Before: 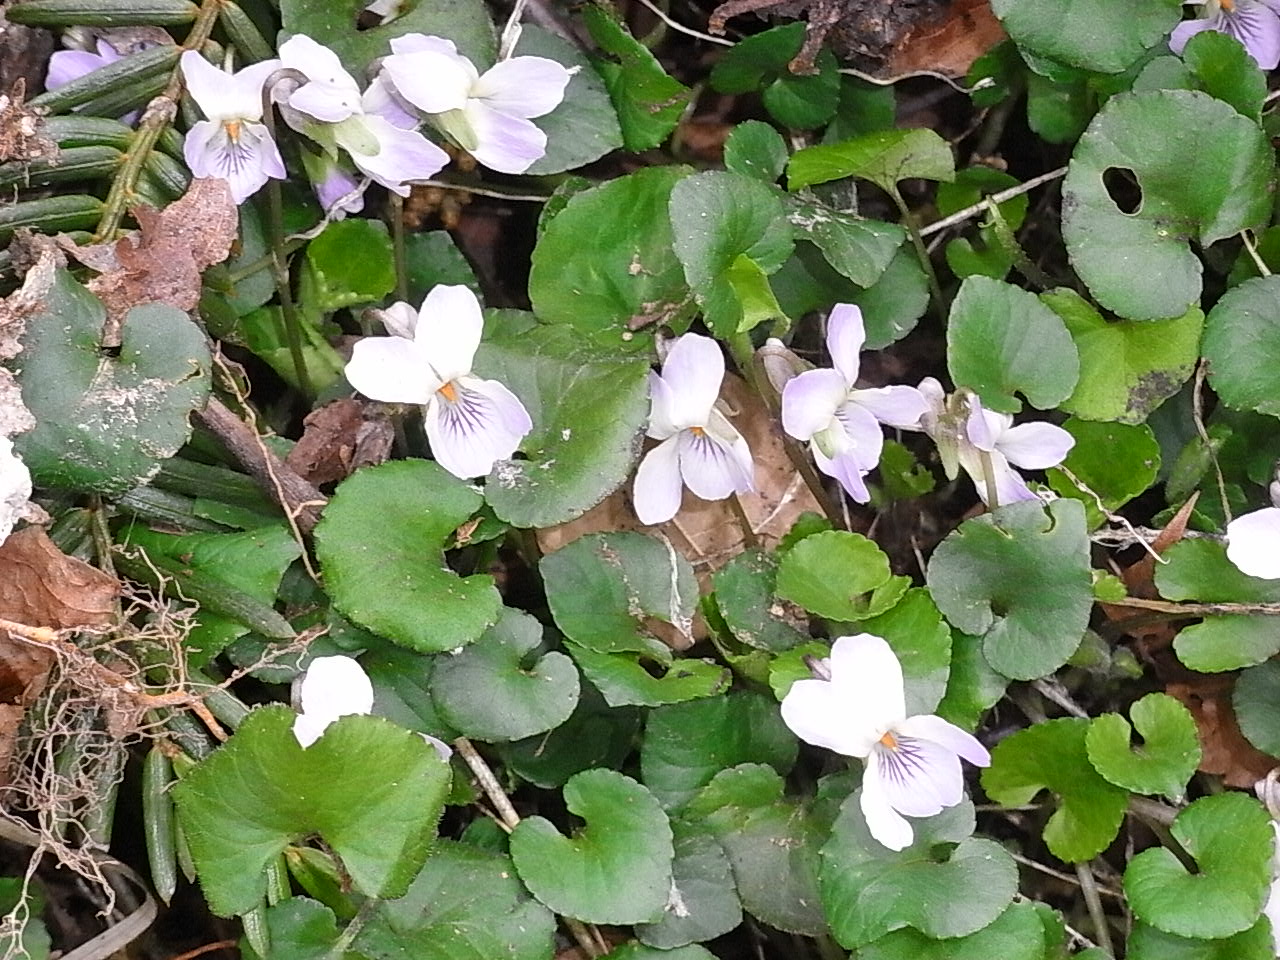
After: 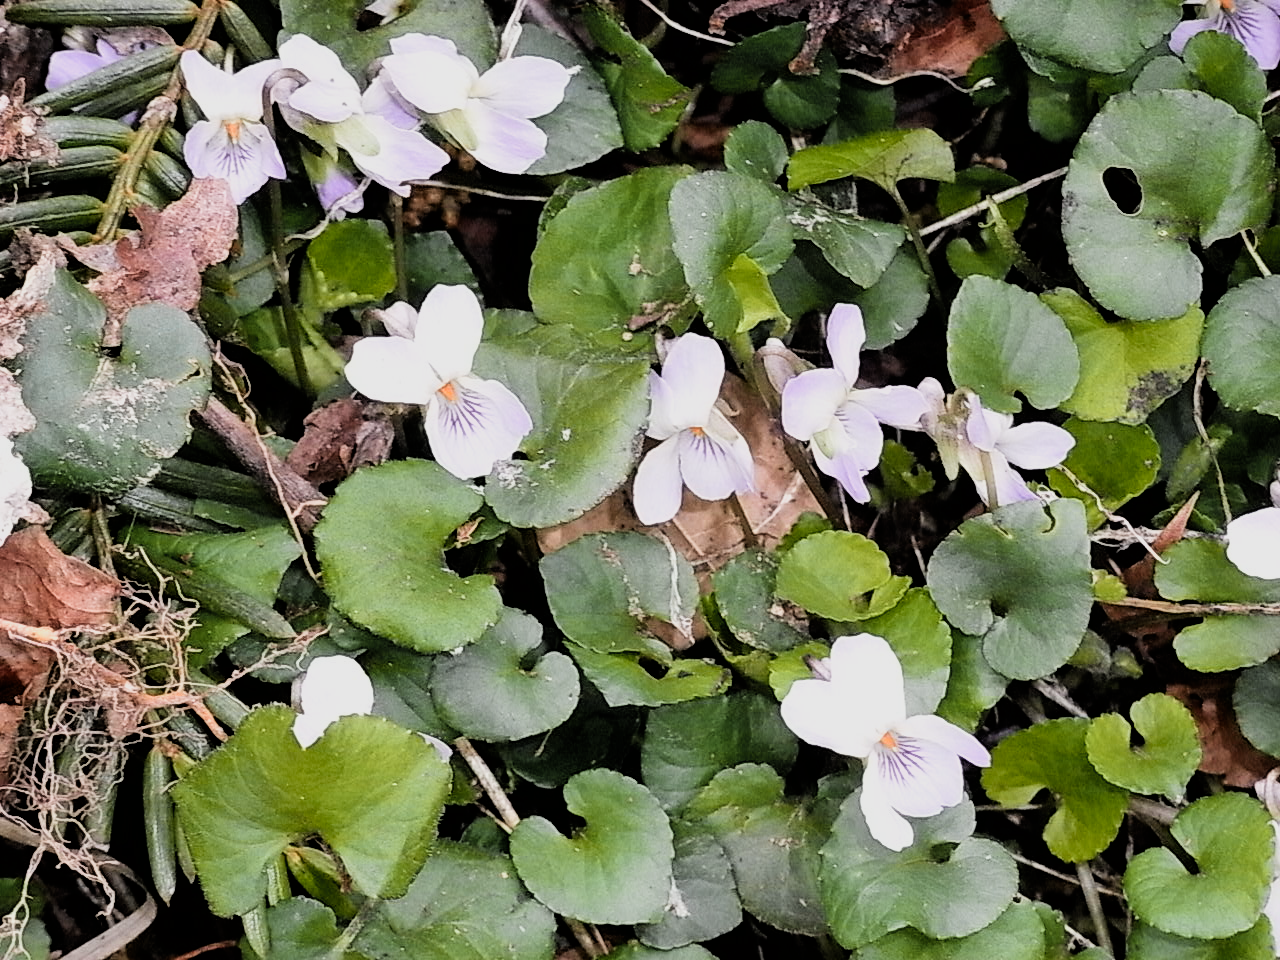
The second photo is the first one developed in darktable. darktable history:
filmic rgb: black relative exposure -5 EV, hardness 2.88, contrast 1.4, highlights saturation mix -30%
tone equalizer: on, module defaults
color zones: curves: ch1 [(0.309, 0.524) (0.41, 0.329) (0.508, 0.509)]; ch2 [(0.25, 0.457) (0.75, 0.5)]
